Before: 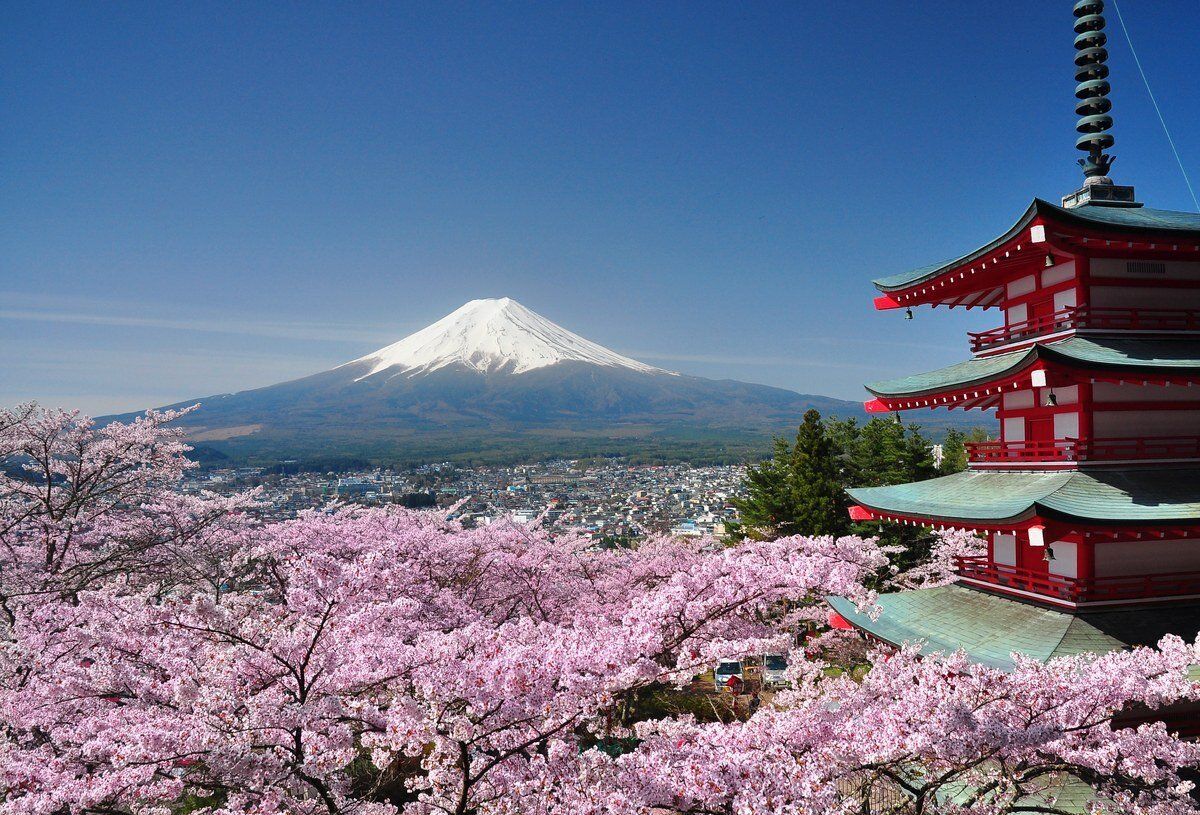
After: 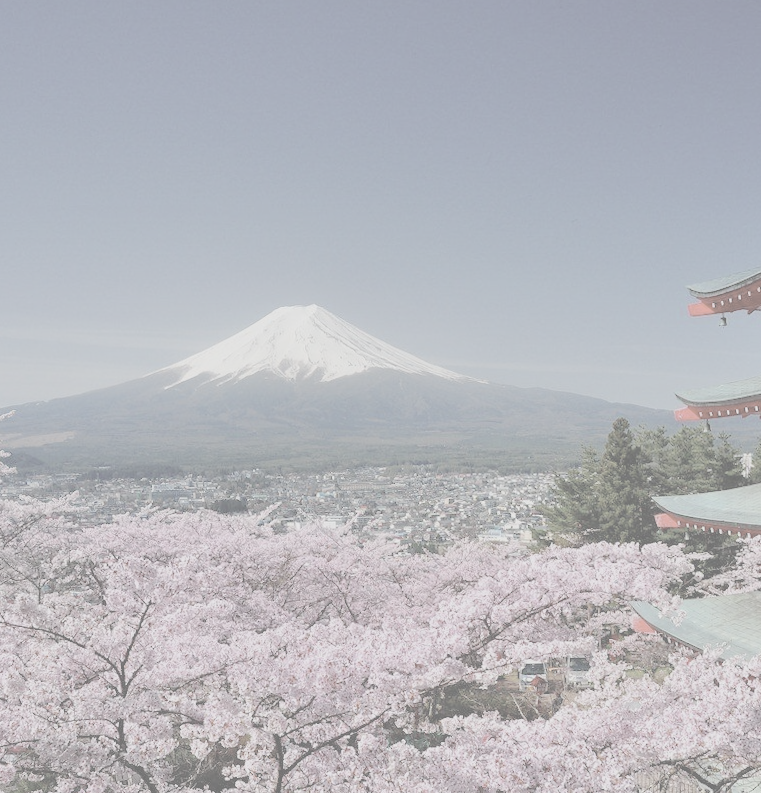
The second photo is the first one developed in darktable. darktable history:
exposure: black level correction 0.001, exposure -0.2 EV, compensate highlight preservation false
contrast brightness saturation: contrast -0.32, brightness 0.75, saturation -0.78
rotate and perspective: rotation 0.074°, lens shift (vertical) 0.096, lens shift (horizontal) -0.041, crop left 0.043, crop right 0.952, crop top 0.024, crop bottom 0.979
crop and rotate: left 13.342%, right 19.991%
